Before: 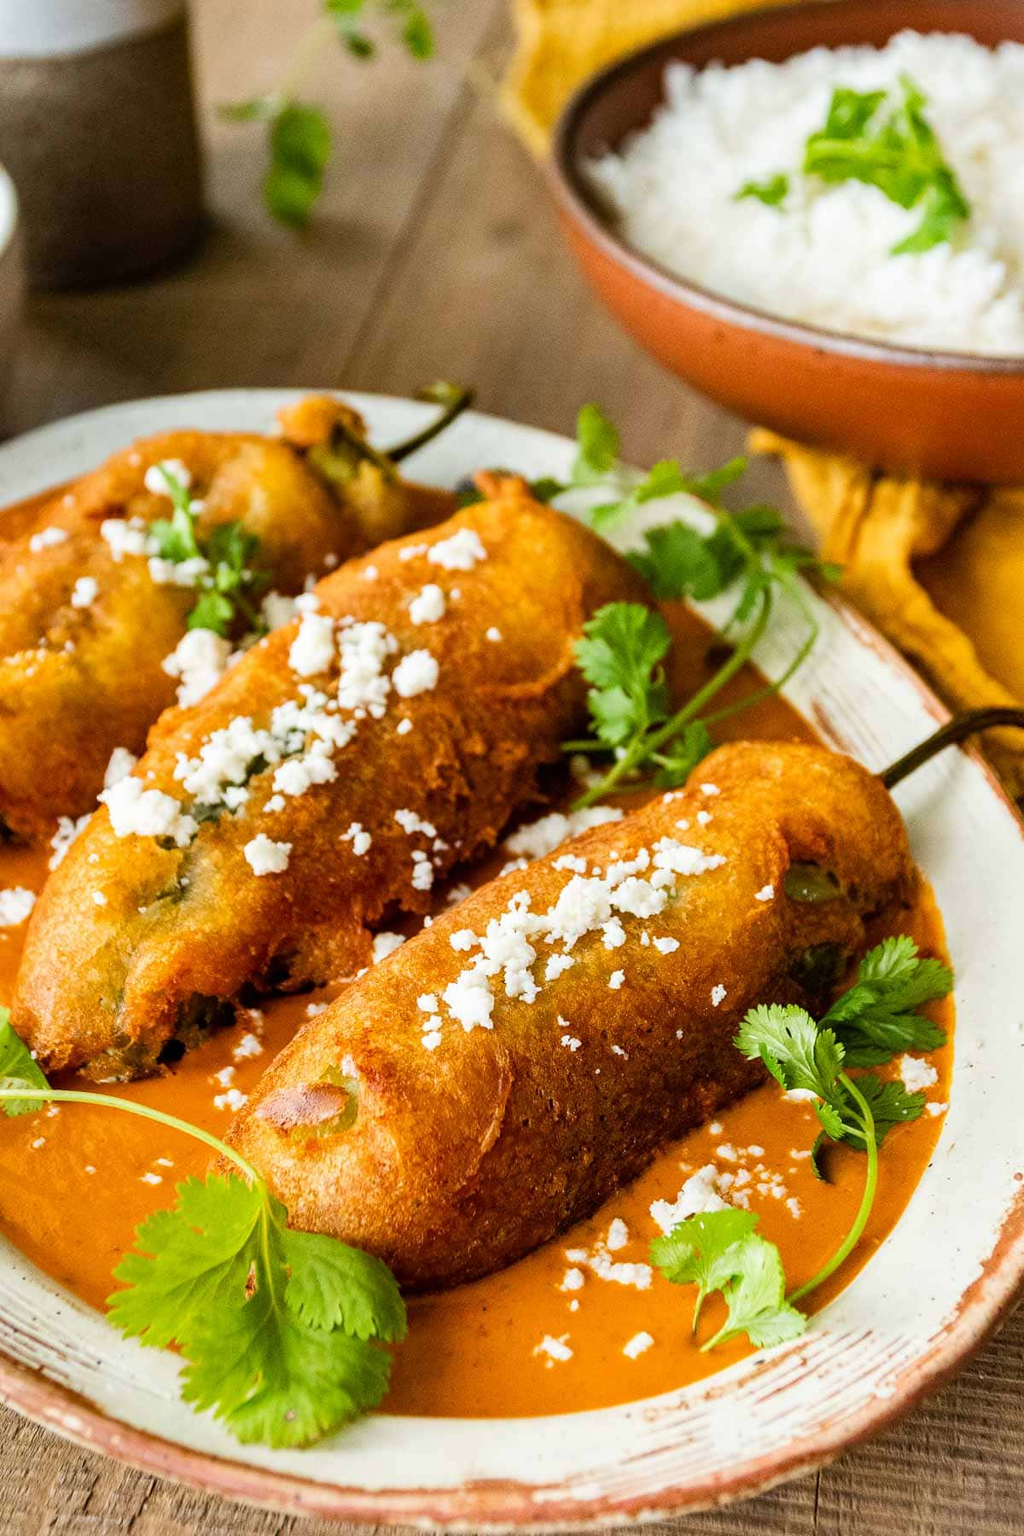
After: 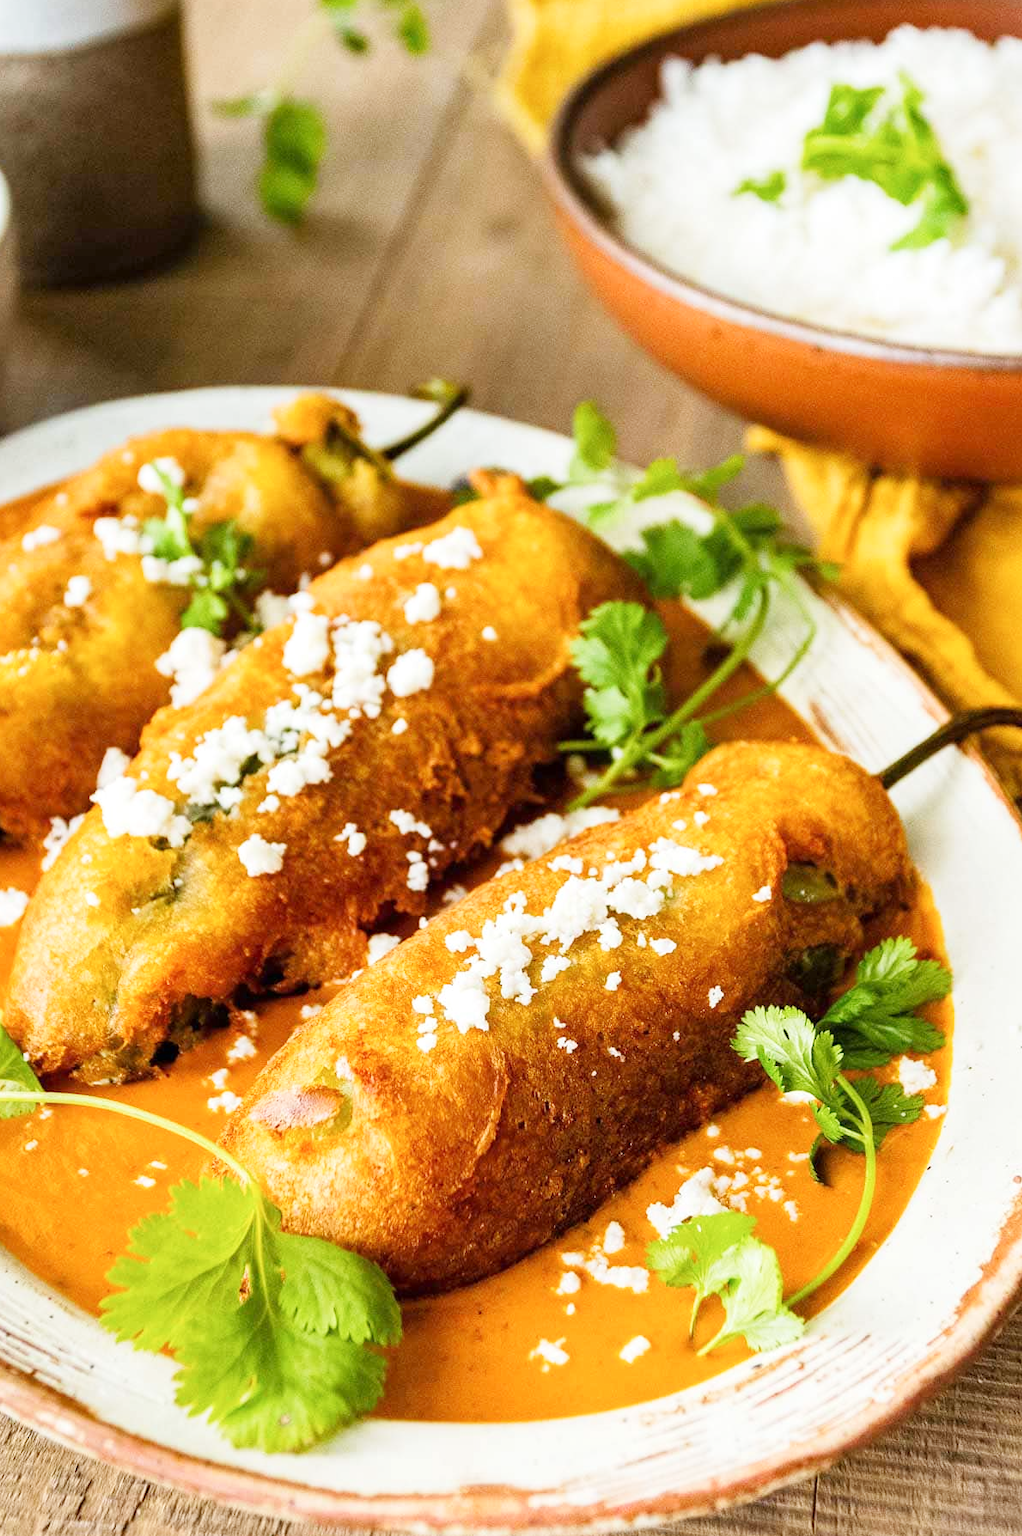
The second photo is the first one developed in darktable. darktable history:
crop and rotate: left 0.779%, top 0.357%, bottom 0.281%
base curve: curves: ch0 [(0, 0) (0.204, 0.334) (0.55, 0.733) (1, 1)], preserve colors none
shadows and highlights: shadows 12.7, white point adjustment 1.1, highlights -0.244, soften with gaussian
